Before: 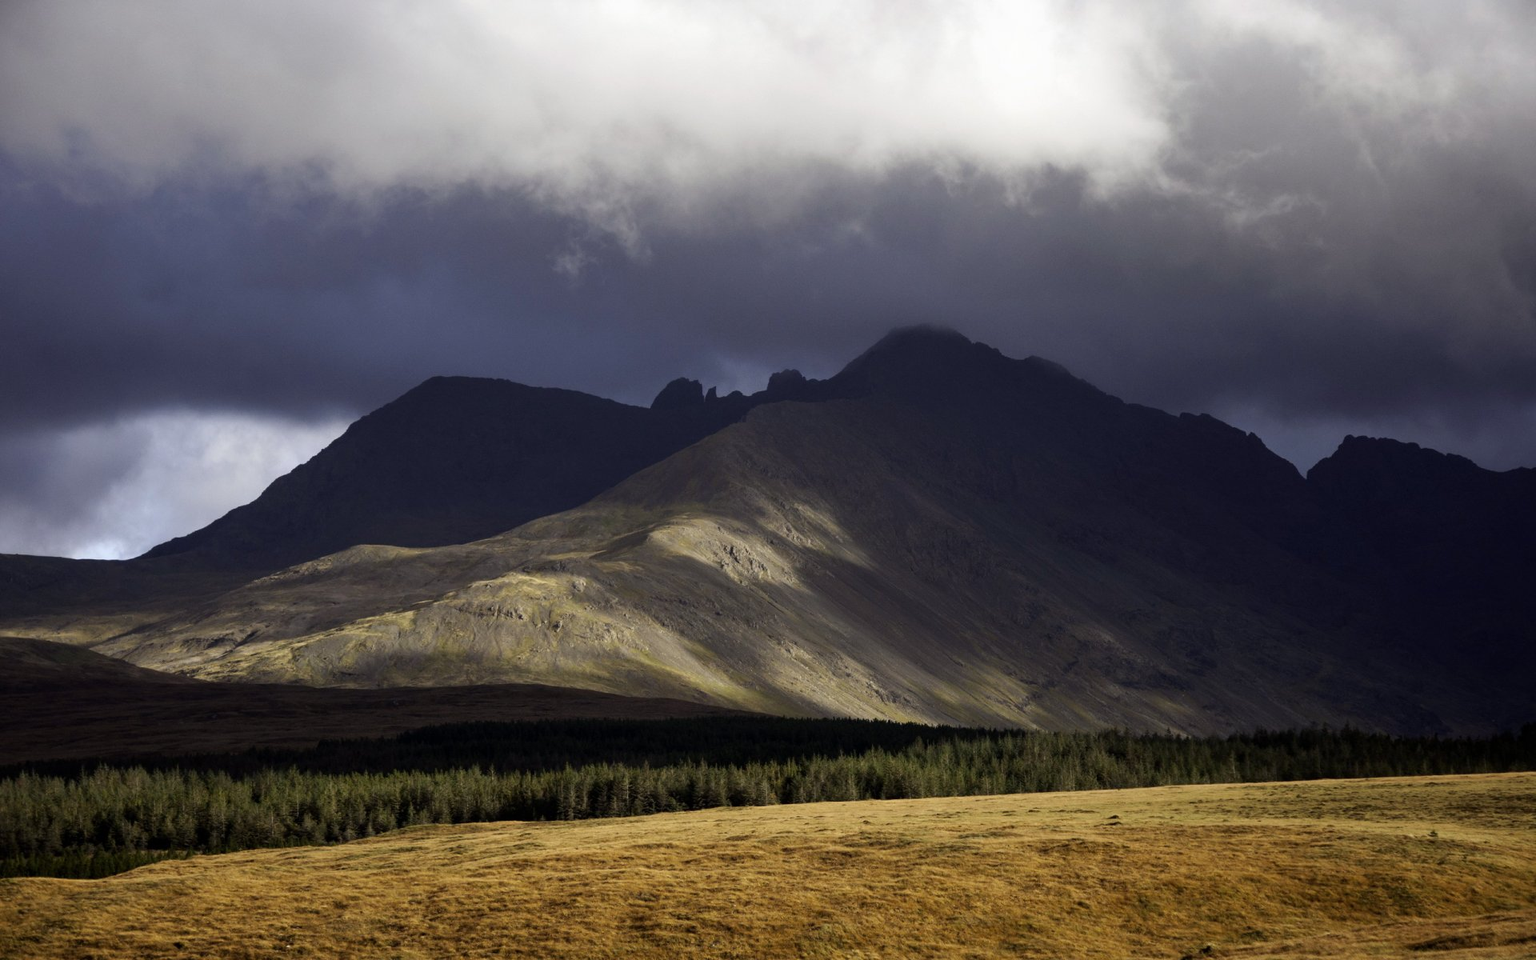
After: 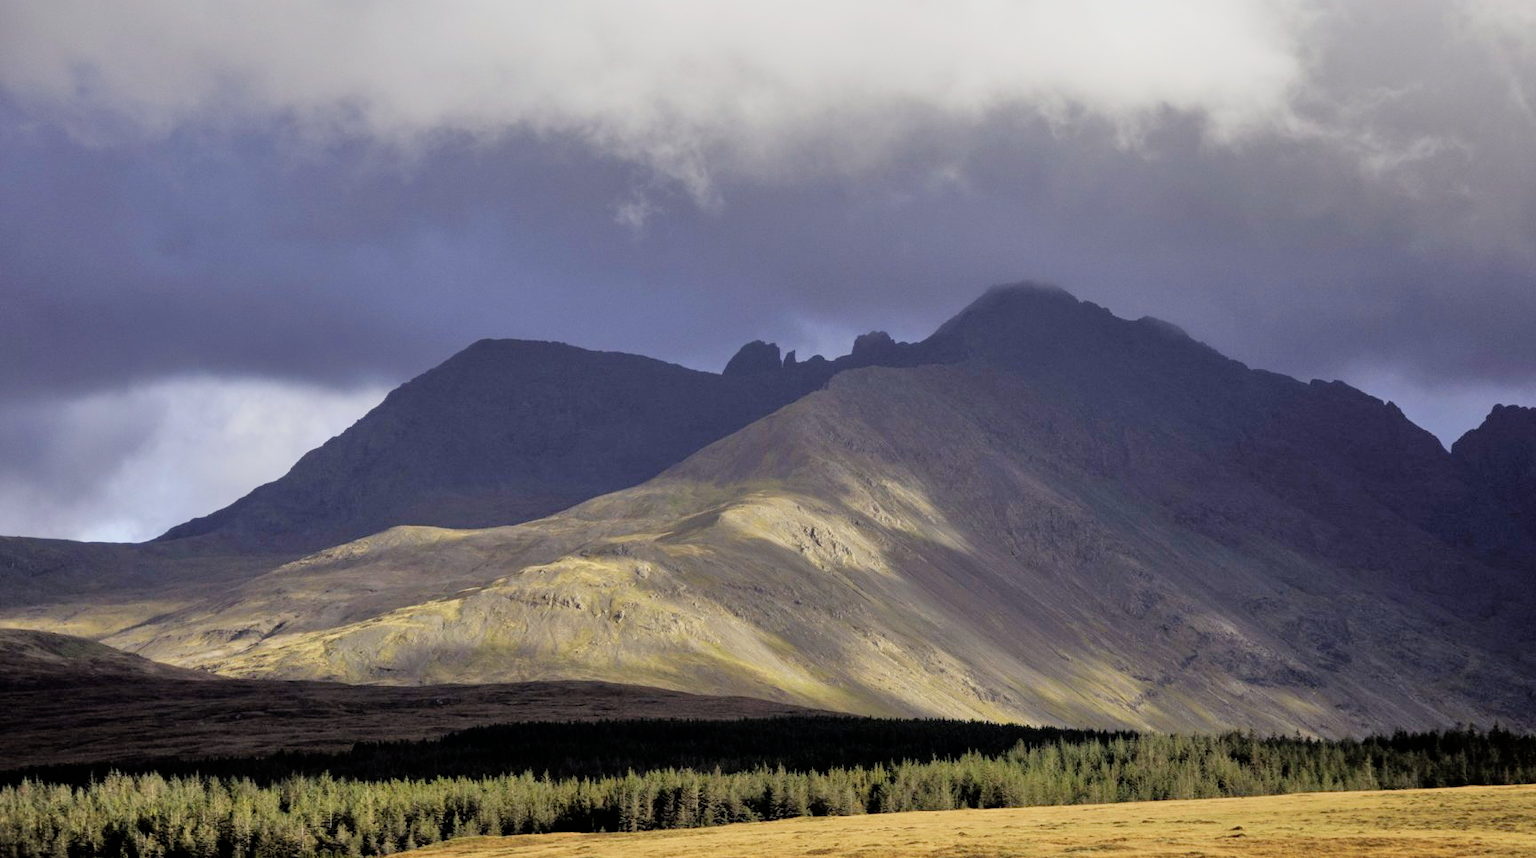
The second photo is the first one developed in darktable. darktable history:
tone equalizer: -7 EV 0.161 EV, -6 EV 0.607 EV, -5 EV 1.14 EV, -4 EV 1.32 EV, -3 EV 1.16 EV, -2 EV 0.6 EV, -1 EV 0.146 EV
shadows and highlights: radius 124.92, shadows 30.33, highlights -30.81, low approximation 0.01, soften with gaussian
exposure: black level correction 0, exposure 0.699 EV, compensate highlight preservation false
crop: top 7.42%, right 9.91%, bottom 12.05%
filmic rgb: black relative exposure -7.65 EV, white relative exposure 4.56 EV, threshold 3.02 EV, hardness 3.61, contrast 0.992, color science v6 (2022), enable highlight reconstruction true
